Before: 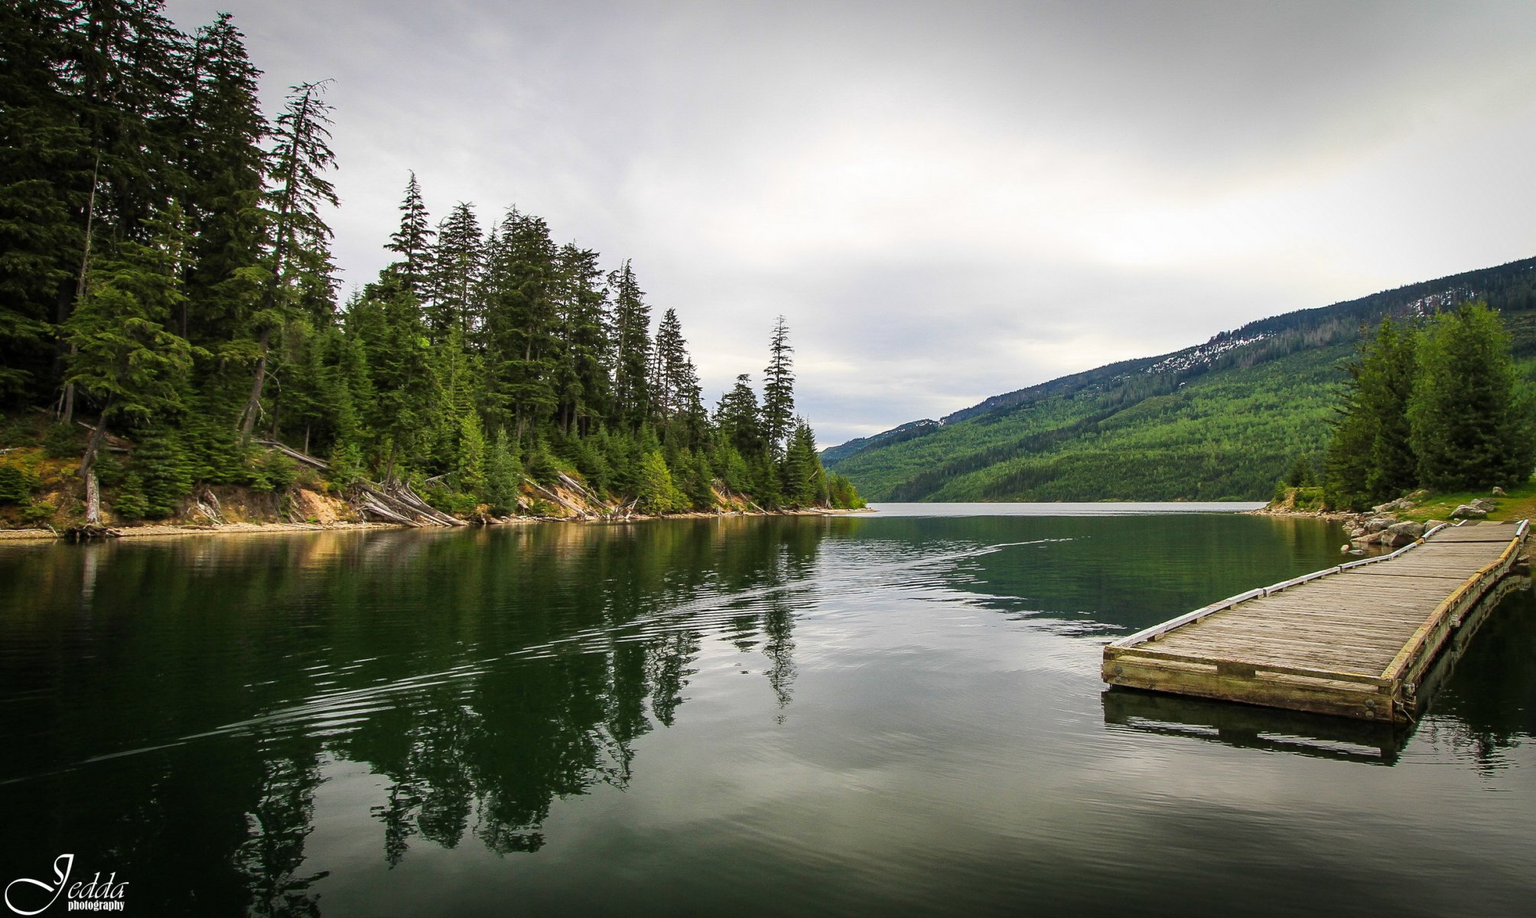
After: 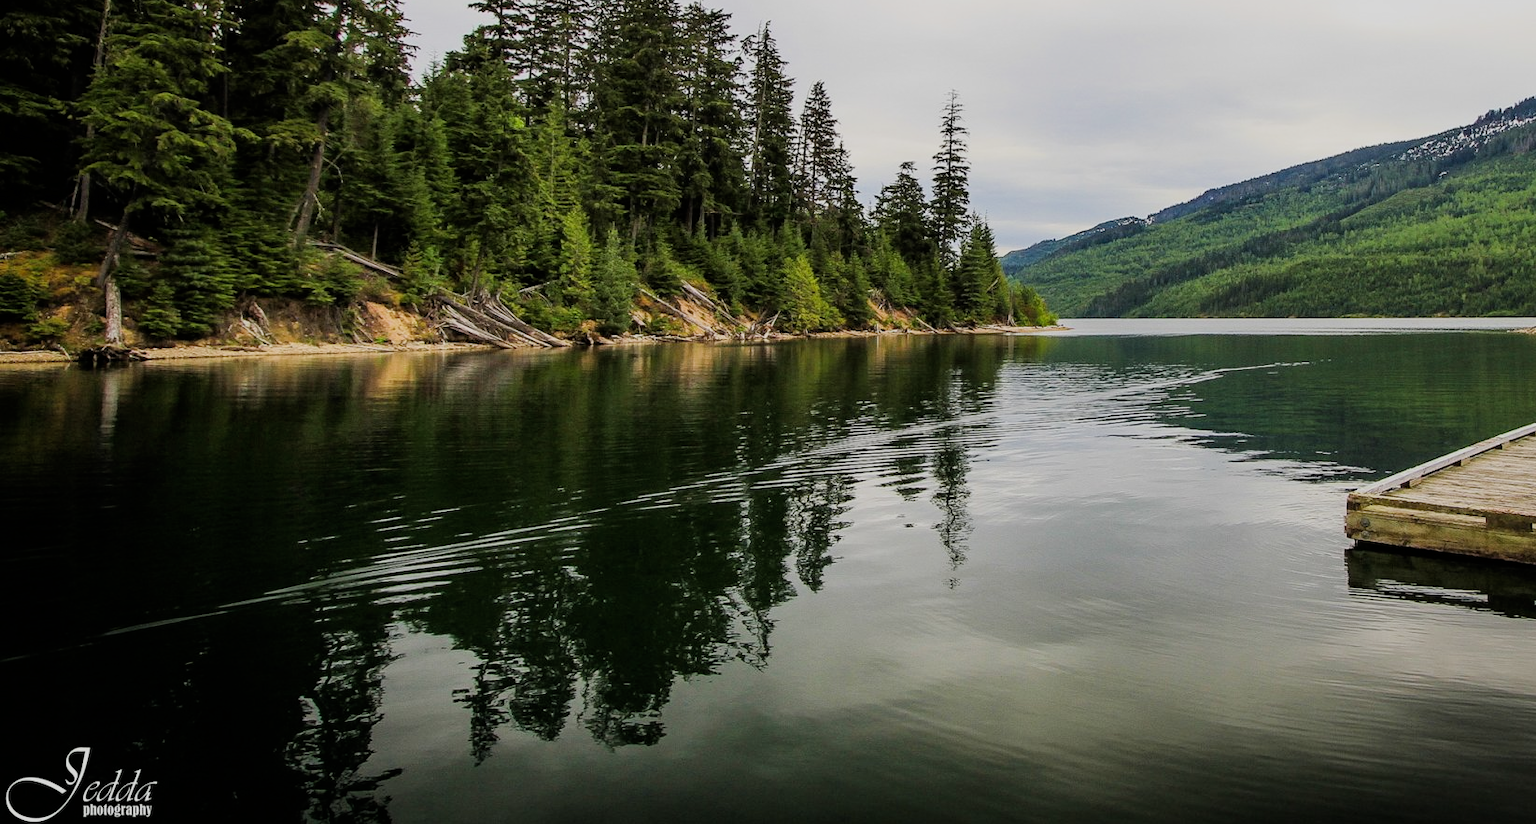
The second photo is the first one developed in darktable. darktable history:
filmic rgb: black relative exposure -7.65 EV, white relative exposure 4.56 EV, hardness 3.61, contrast 1.059
crop: top 26.396%, right 18.06%
